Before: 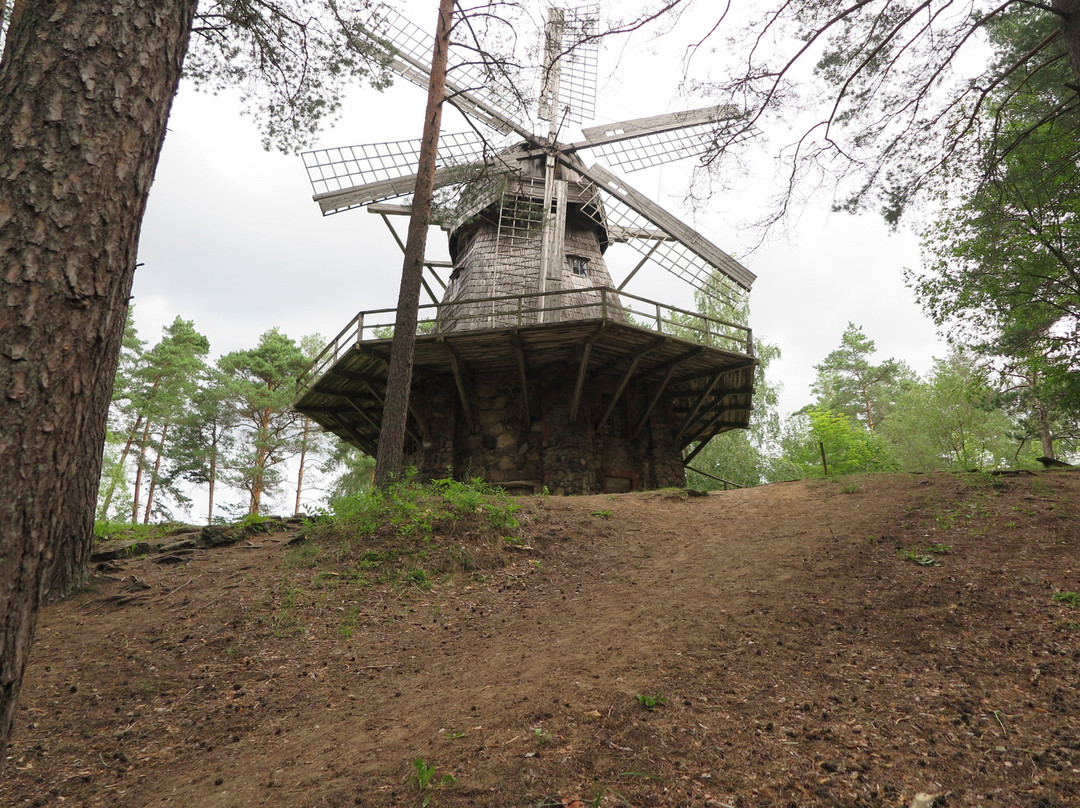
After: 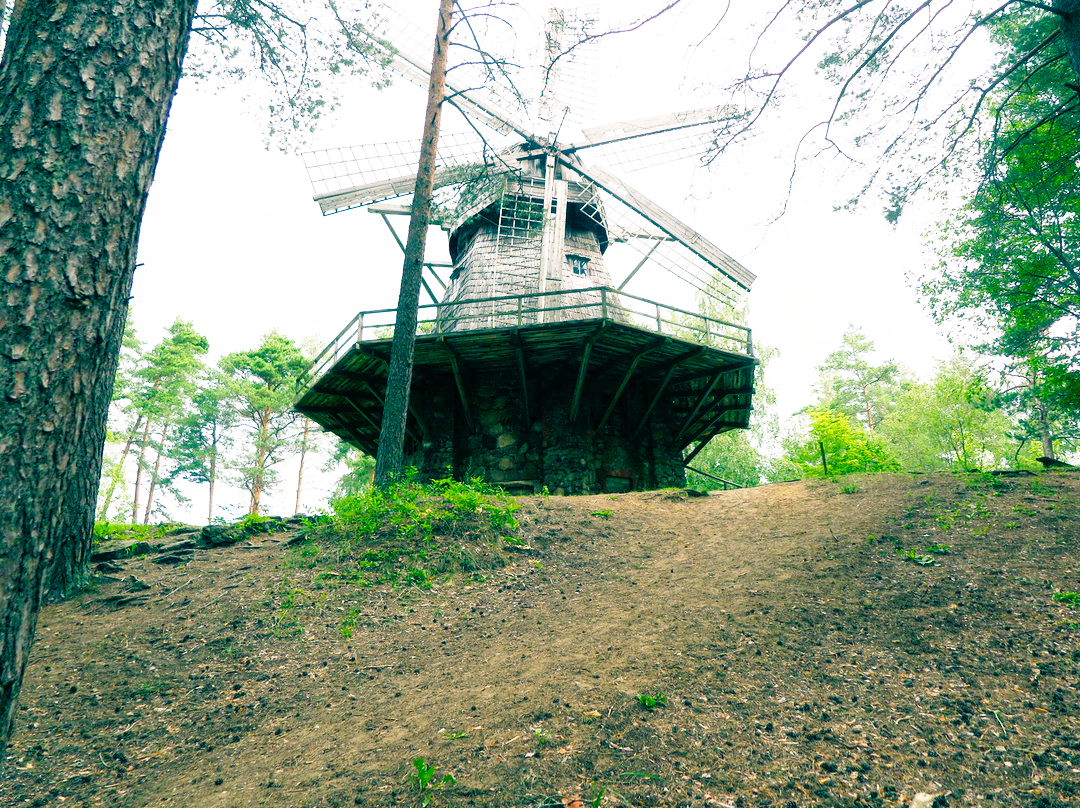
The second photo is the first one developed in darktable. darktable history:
haze removal: strength -0.05
color balance rgb: shadows lift › luminance -28.76%, shadows lift › chroma 10%, shadows lift › hue 230°, power › chroma 0.5%, power › hue 215°, highlights gain › luminance 7.14%, highlights gain › chroma 1%, highlights gain › hue 50°, global offset › luminance -0.29%, global offset › hue 260°, perceptual saturation grading › global saturation 20%, perceptual saturation grading › highlights -13.92%, perceptual saturation grading › shadows 50%
base curve: curves: ch0 [(0, 0) (0.012, 0.01) (0.073, 0.168) (0.31, 0.711) (0.645, 0.957) (1, 1)], preserve colors none
